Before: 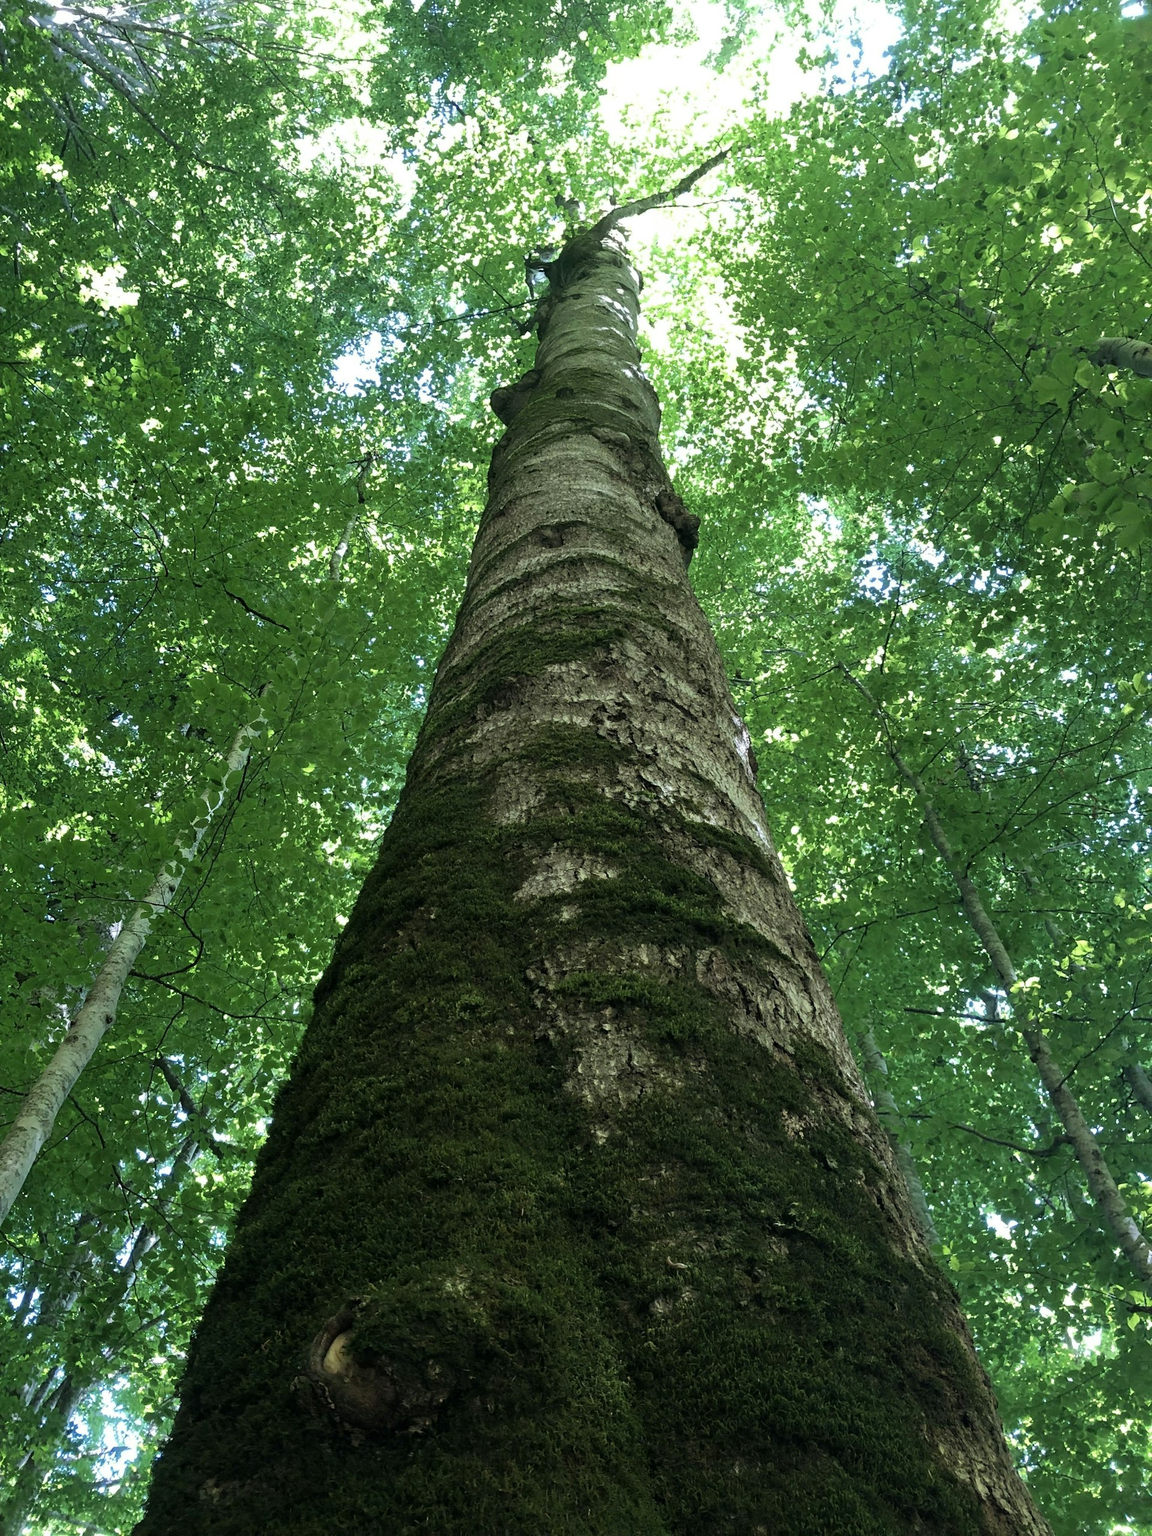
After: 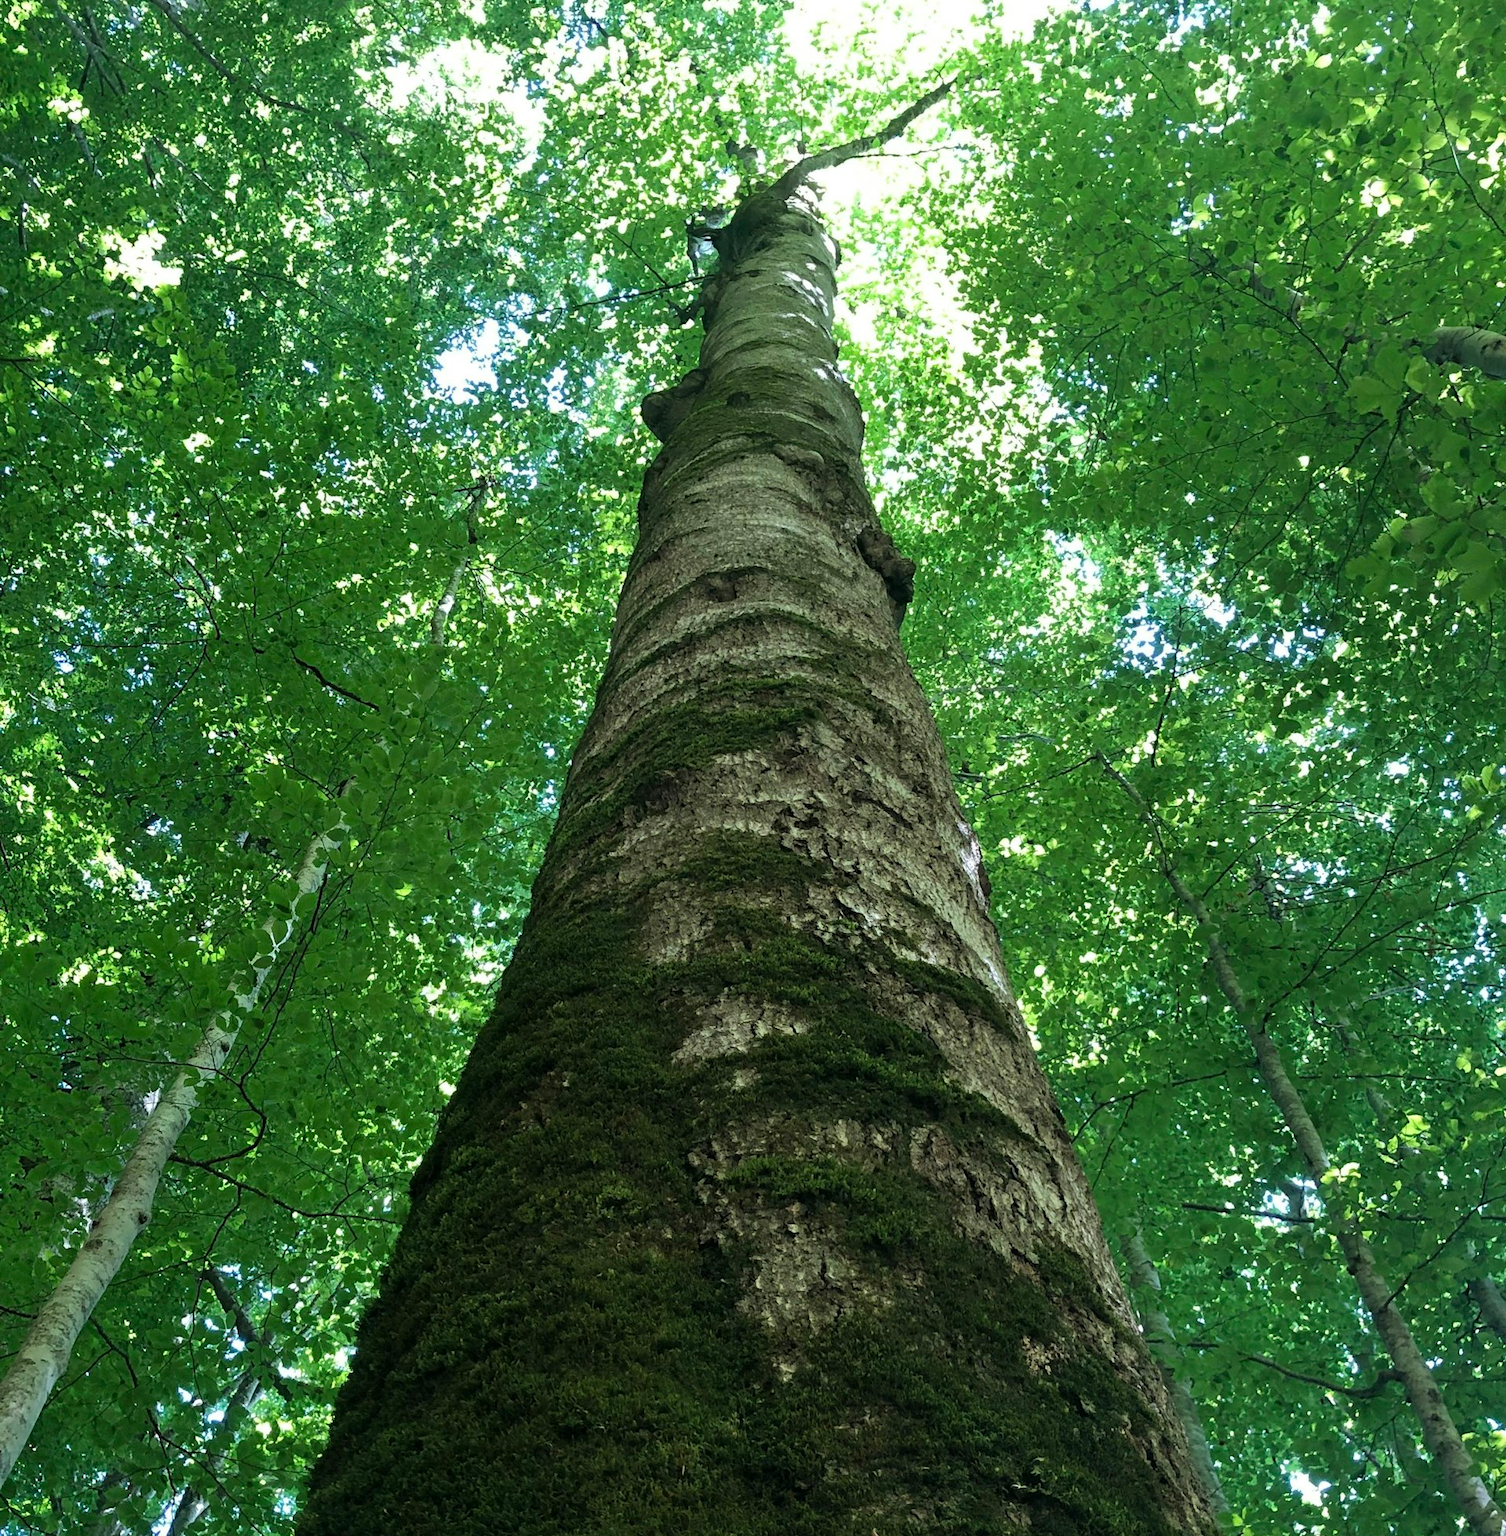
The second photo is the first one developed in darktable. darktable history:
crop: top 5.707%, bottom 17.795%
